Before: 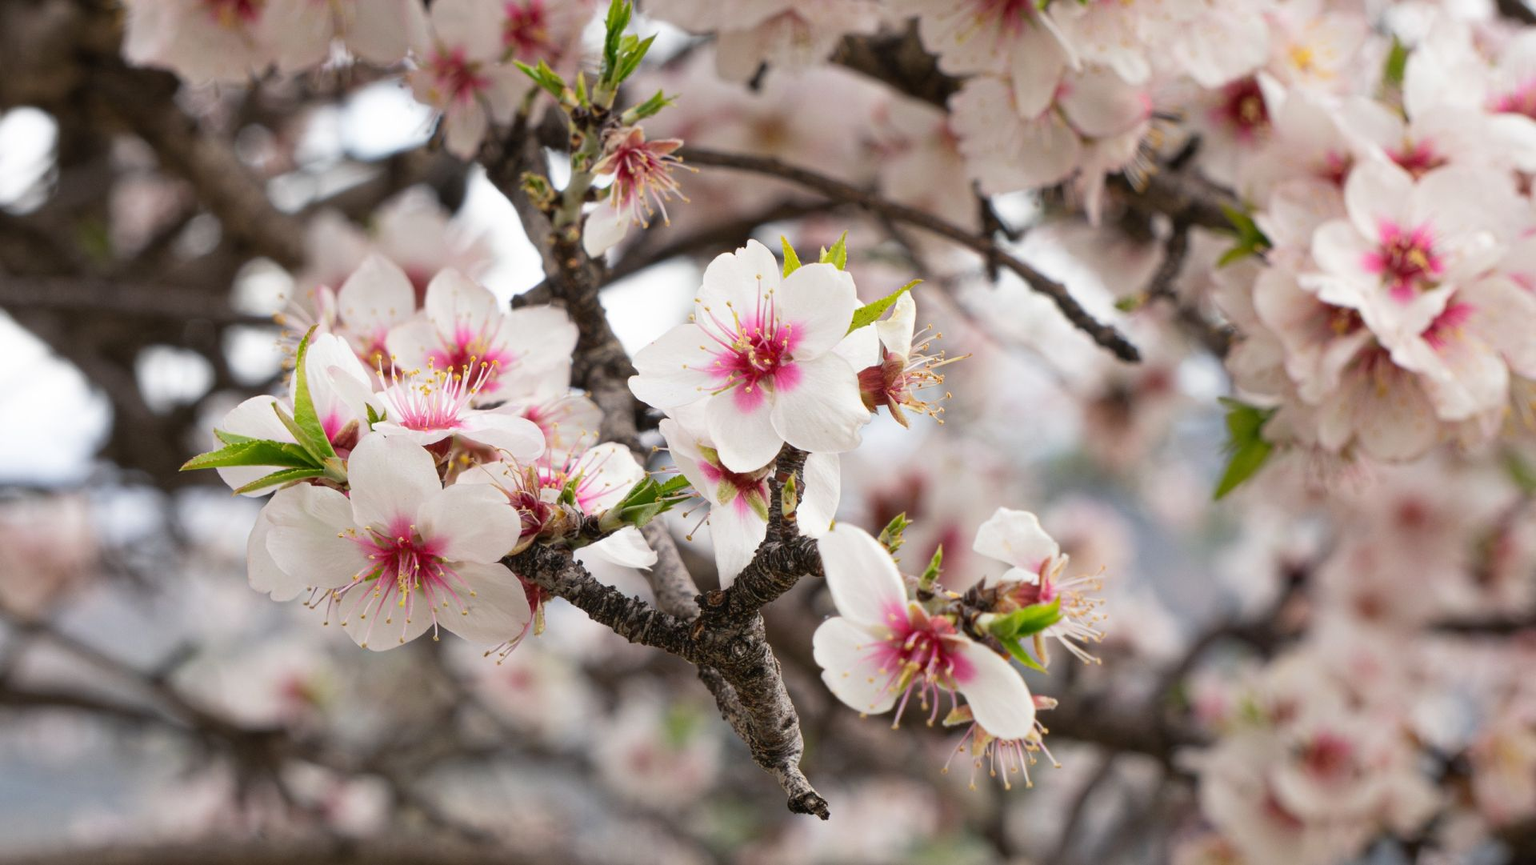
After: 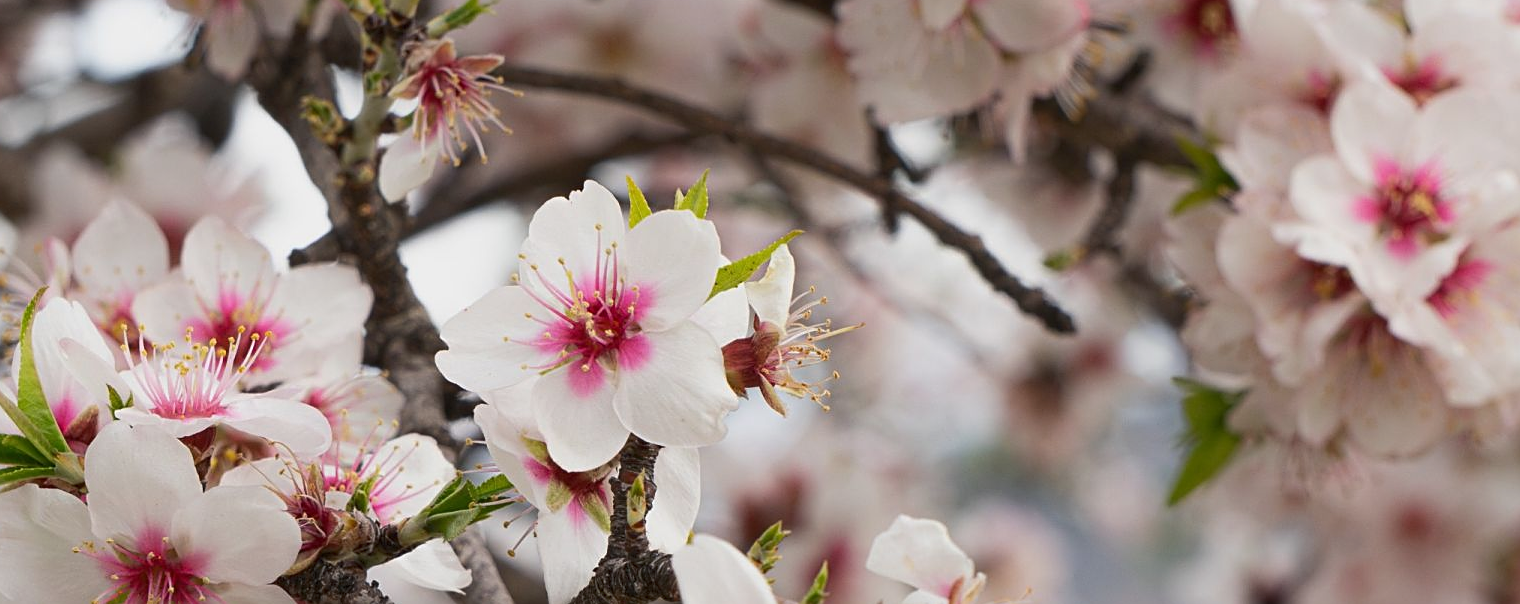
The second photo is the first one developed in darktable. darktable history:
sharpen: on, module defaults
tone equalizer: -8 EV 0.23 EV, -7 EV 0.404 EV, -6 EV 0.456 EV, -5 EV 0.25 EV, -3 EV -0.279 EV, -2 EV -0.404 EV, -1 EV -0.413 EV, +0 EV -0.223 EV
crop: left 18.275%, top 11.07%, right 2.55%, bottom 33.021%
